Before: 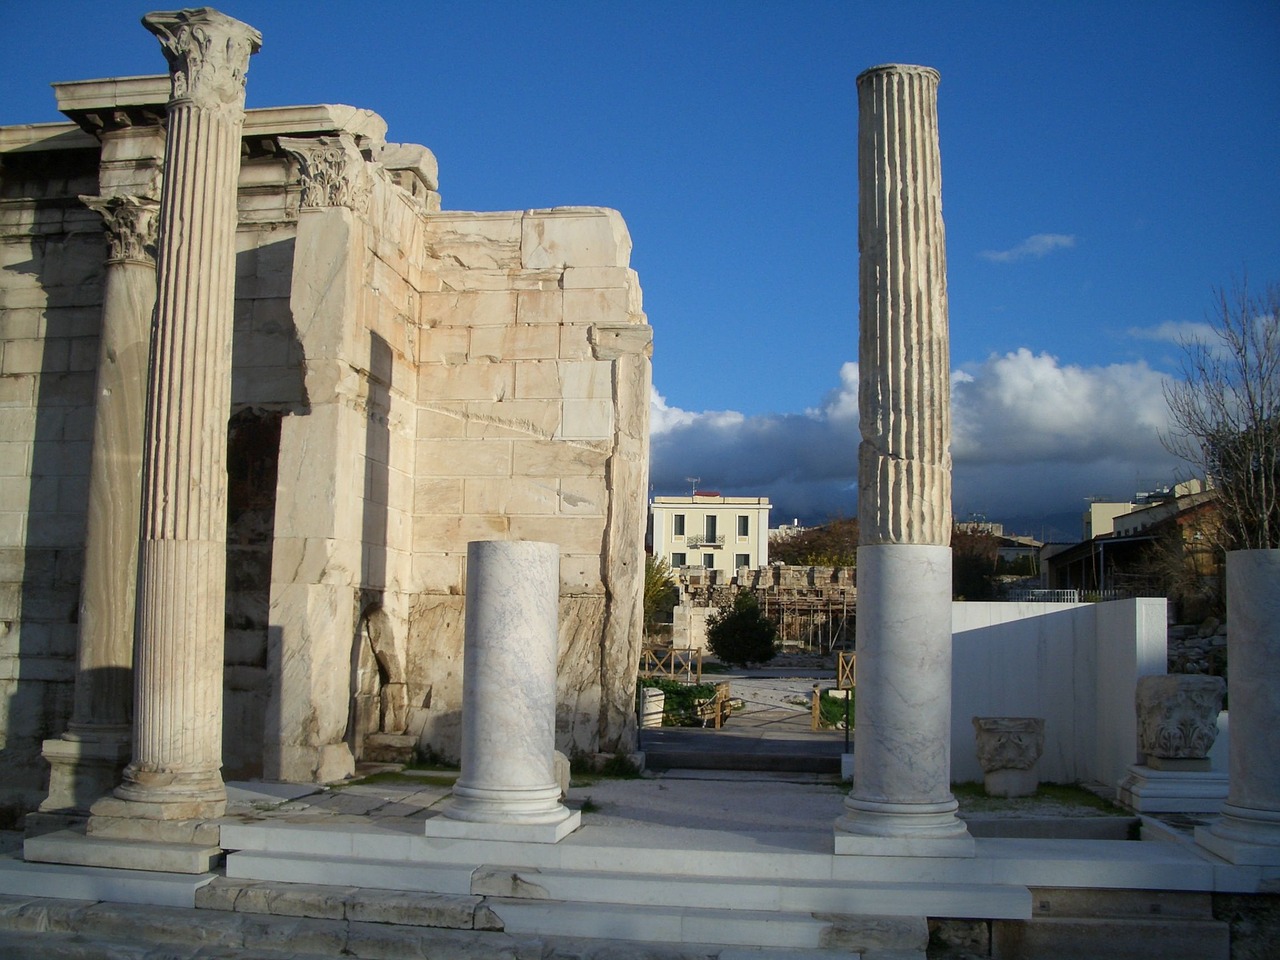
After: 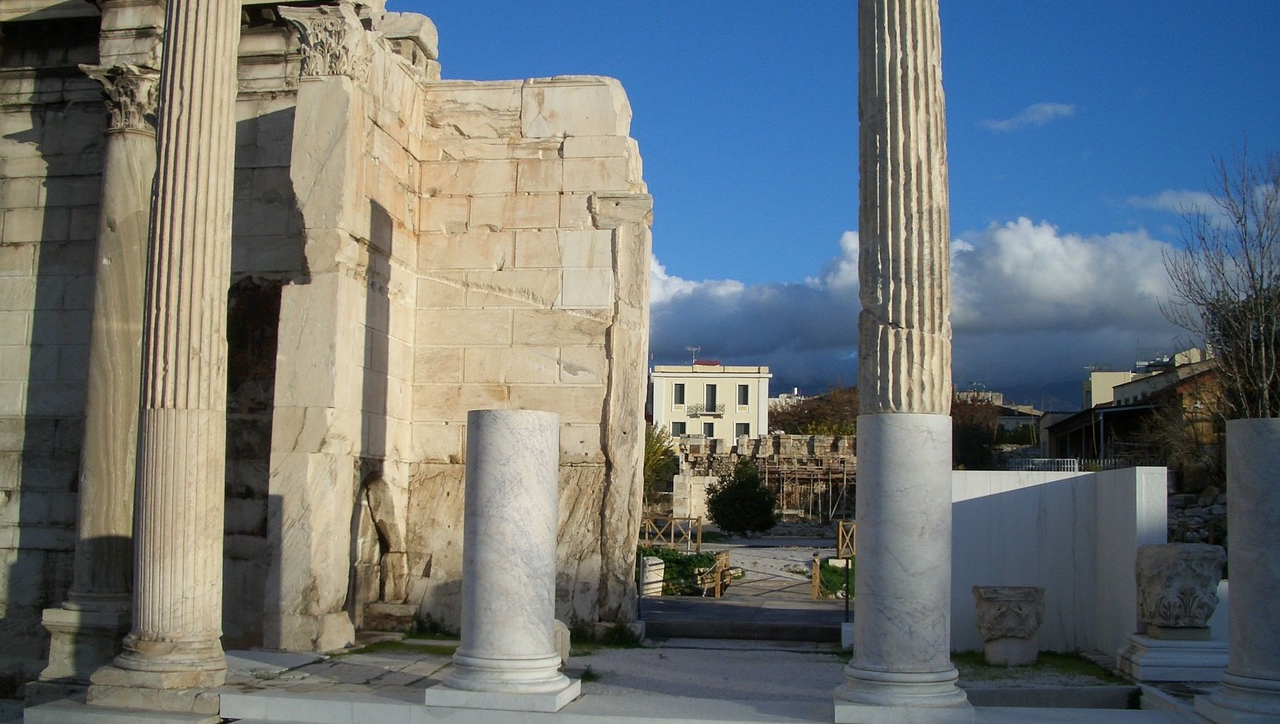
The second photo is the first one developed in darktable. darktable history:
crop: top 13.72%, bottom 10.787%
